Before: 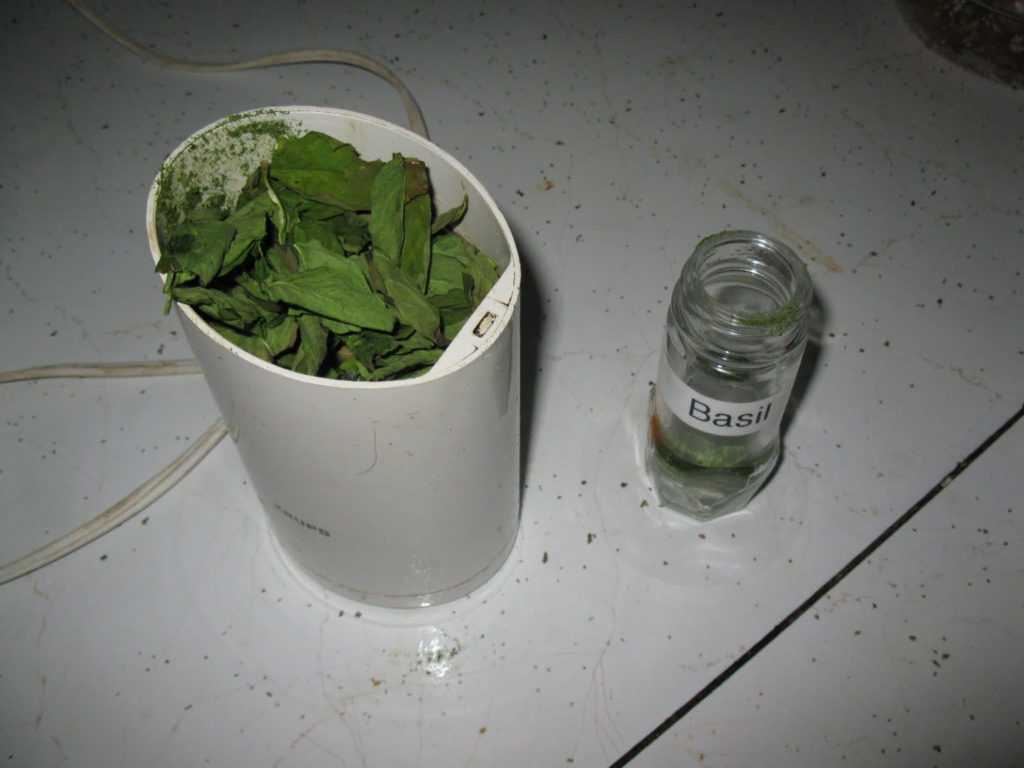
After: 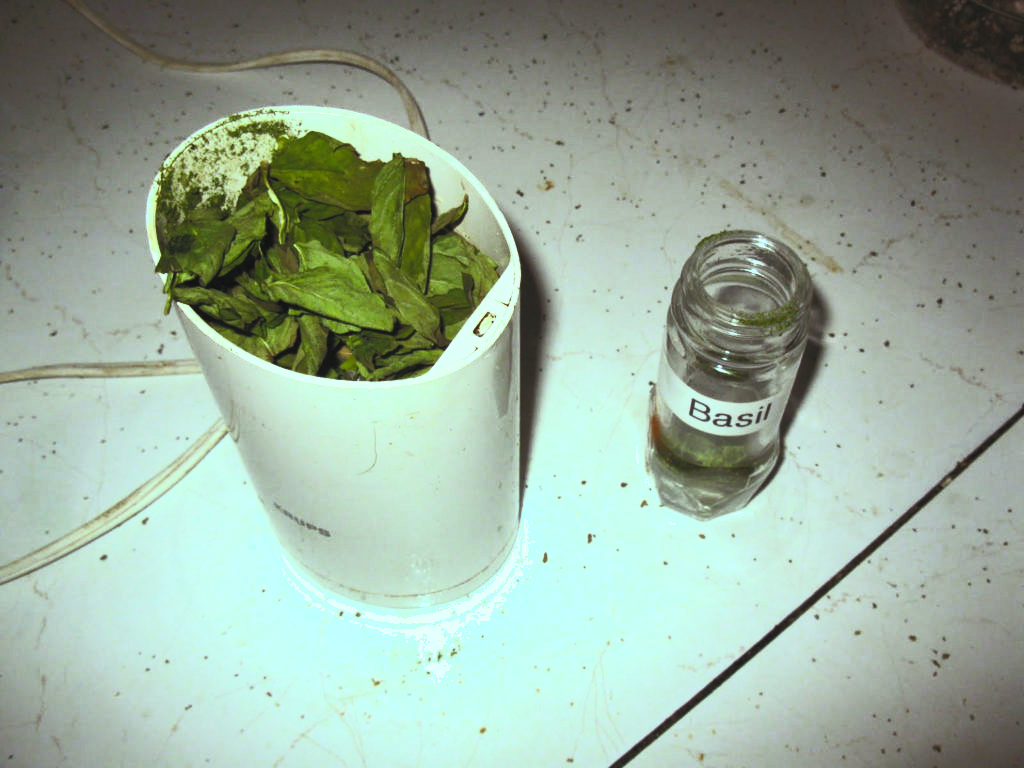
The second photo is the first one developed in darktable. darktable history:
shadows and highlights: on, module defaults
tone equalizer: -8 EV -0.75 EV, -7 EV -0.7 EV, -6 EV -0.6 EV, -5 EV -0.4 EV, -3 EV 0.4 EV, -2 EV 0.6 EV, -1 EV 0.7 EV, +0 EV 0.75 EV, edges refinement/feathering 500, mask exposure compensation -1.57 EV, preserve details no
exposure: compensate highlight preservation false
contrast brightness saturation: contrast 0.39, brightness 0.53
color correction: highlights b* 3
color balance: mode lift, gamma, gain (sRGB), lift [0.997, 0.979, 1.021, 1.011], gamma [1, 1.084, 0.916, 0.998], gain [1, 0.87, 1.13, 1.101], contrast 4.55%, contrast fulcrum 38.24%, output saturation 104.09%
rgb levels: mode RGB, independent channels, levels [[0, 0.5, 1], [0, 0.521, 1], [0, 0.536, 1]]
color balance rgb: perceptual saturation grading › global saturation 20%, perceptual saturation grading › highlights -25%, perceptual saturation grading › shadows 25%
